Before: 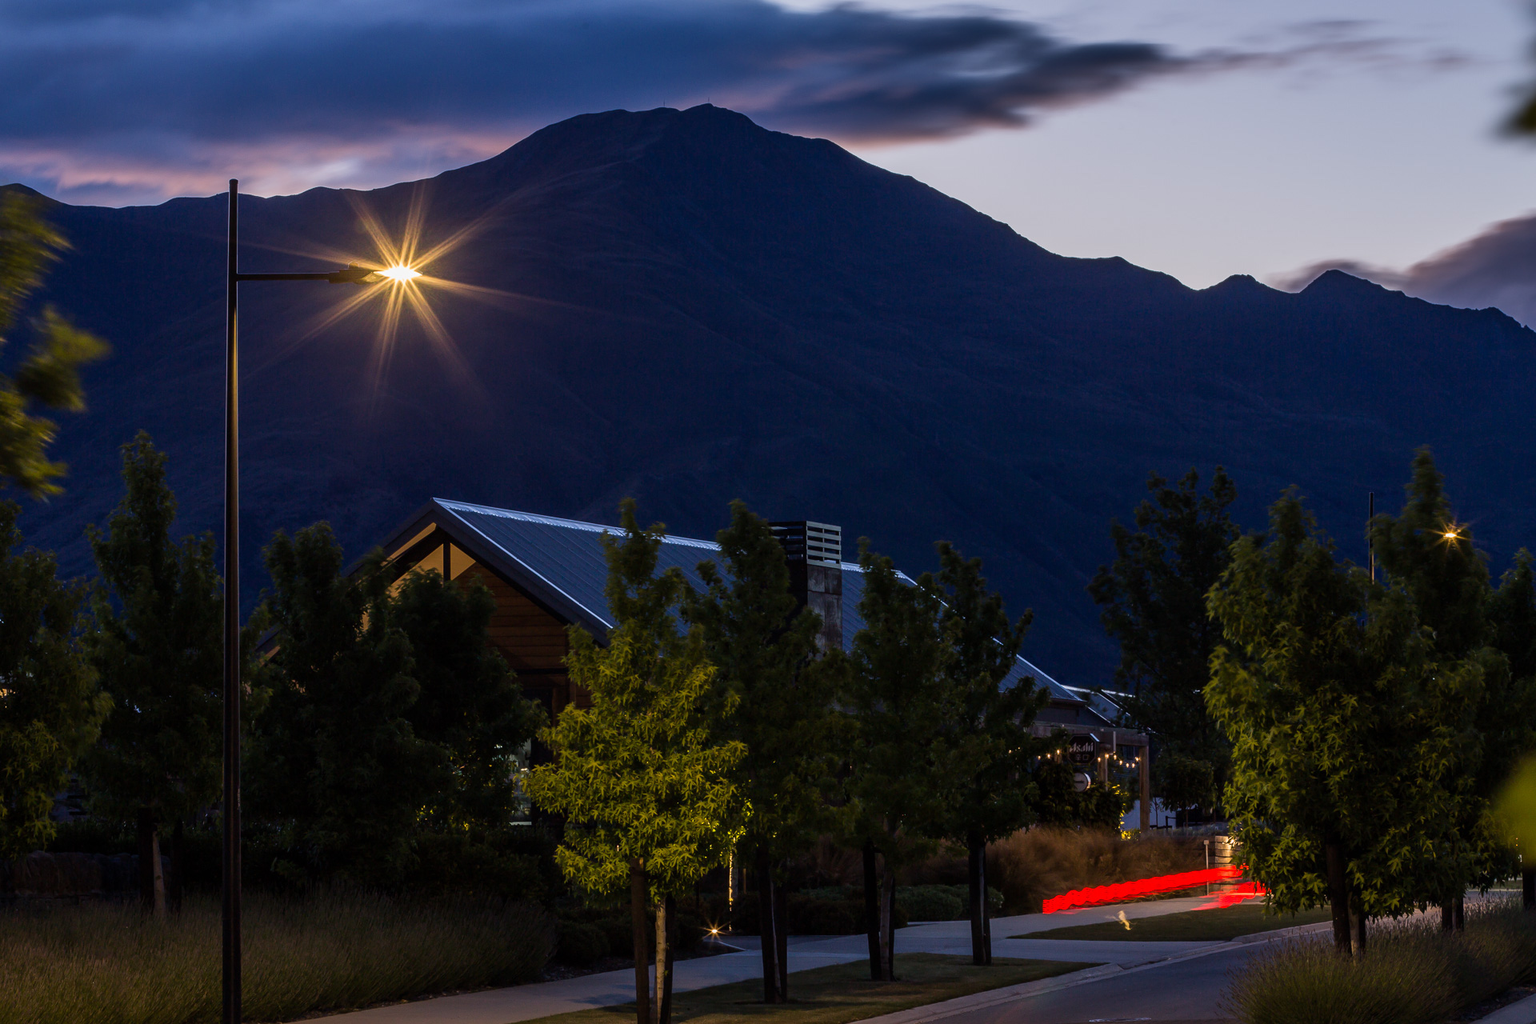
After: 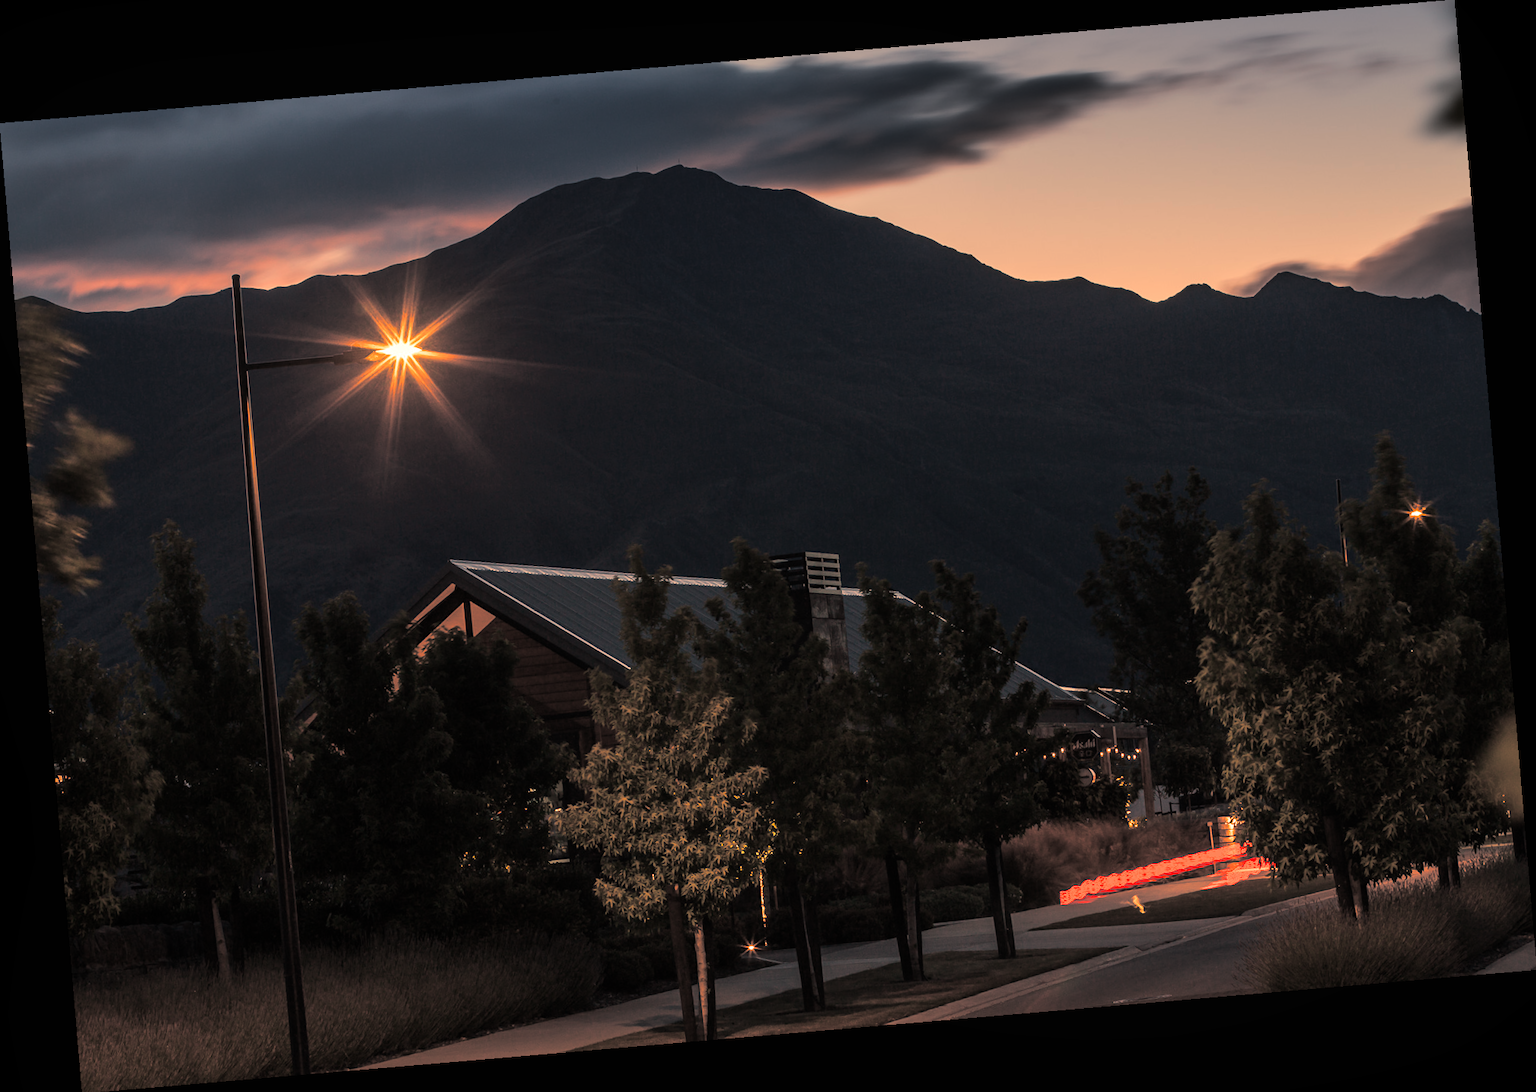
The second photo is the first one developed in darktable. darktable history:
white balance: red 1.467, blue 0.684
split-toning: shadows › hue 43.2°, shadows › saturation 0, highlights › hue 50.4°, highlights › saturation 1
local contrast: mode bilateral grid, contrast 100, coarseness 100, detail 94%, midtone range 0.2
rotate and perspective: rotation -4.86°, automatic cropping off
graduated density: density 2.02 EV, hardness 44%, rotation 0.374°, offset 8.21, hue 208.8°, saturation 97%
